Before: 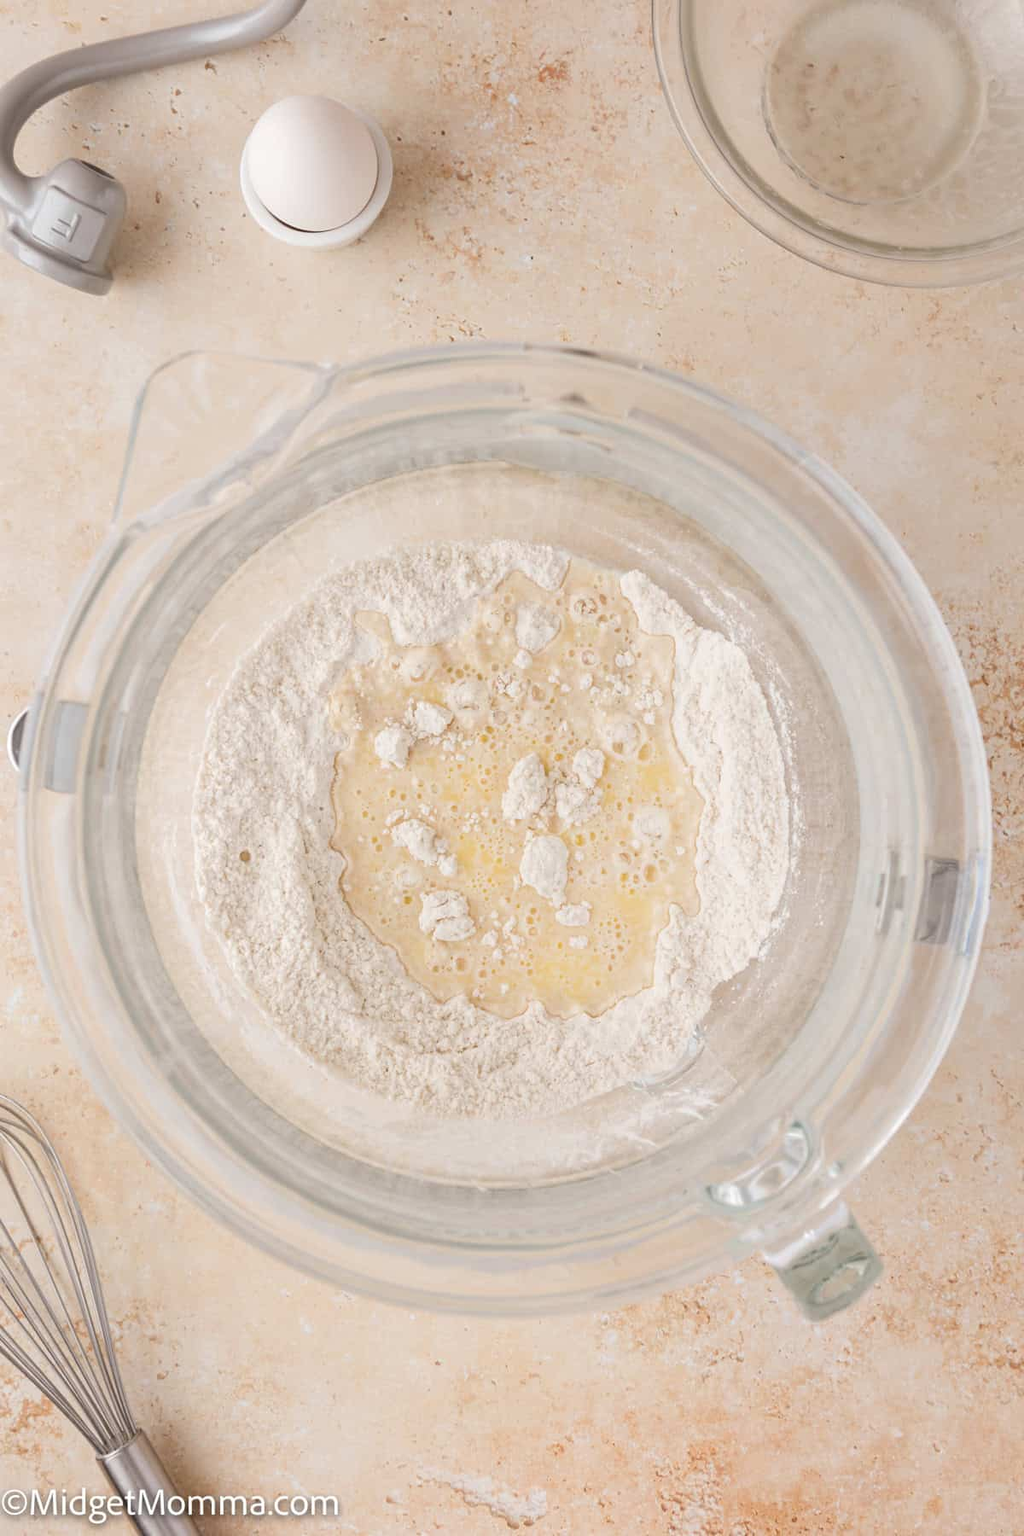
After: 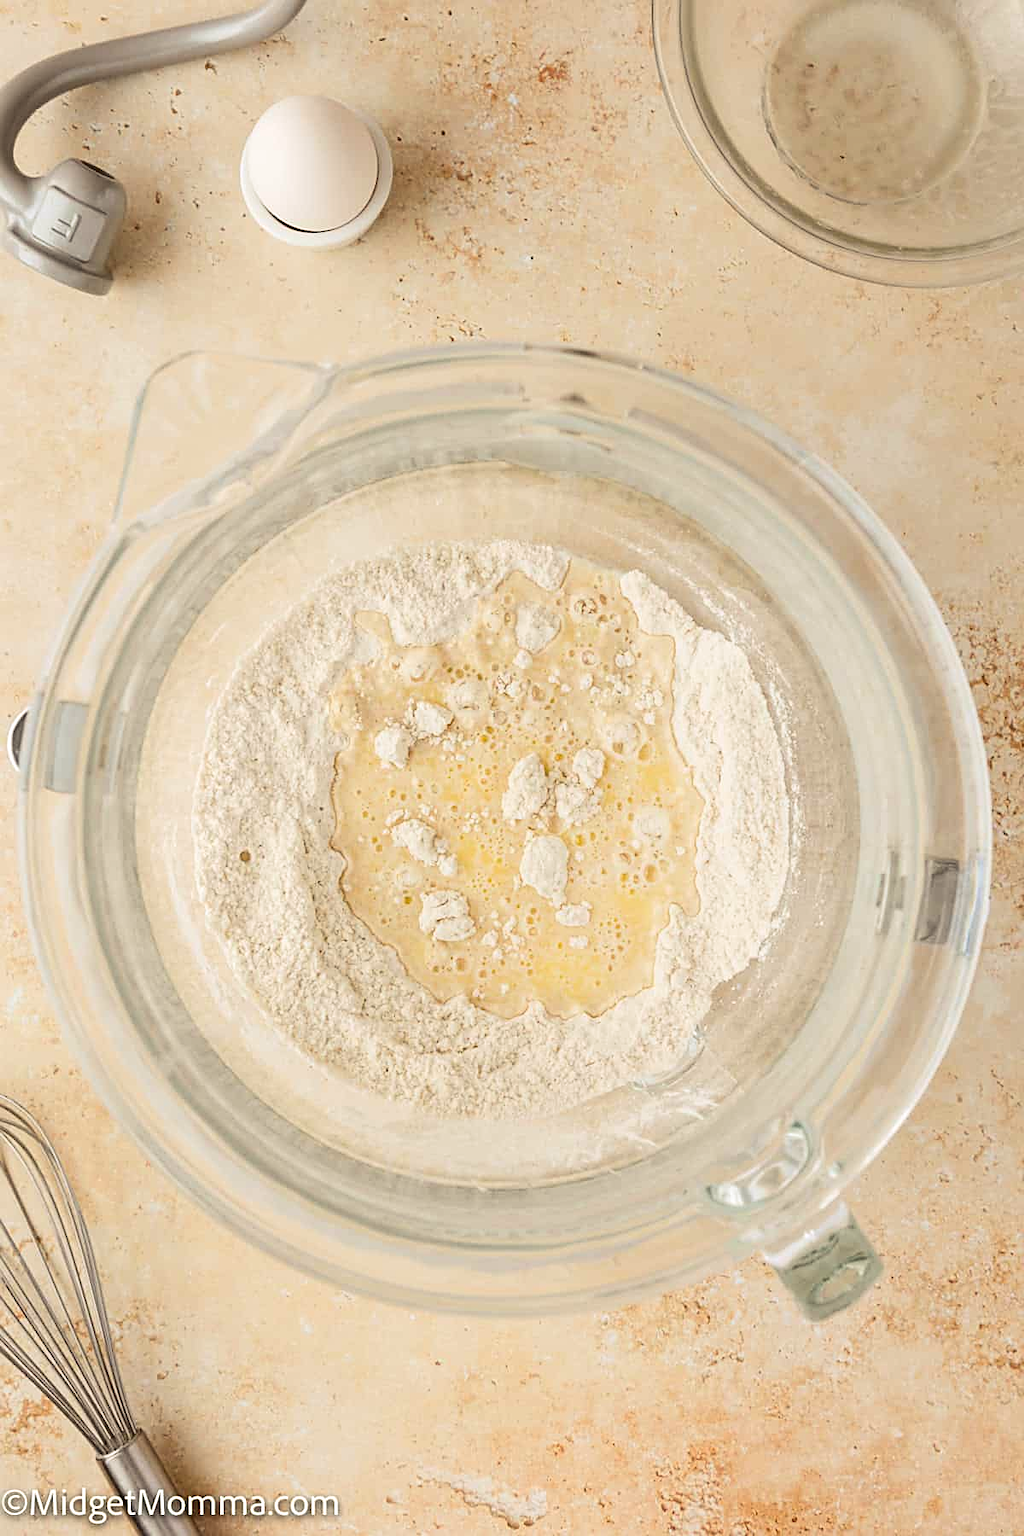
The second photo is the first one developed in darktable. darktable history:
sharpen: on, module defaults
rgb curve: curves: ch2 [(0, 0) (0.567, 0.512) (1, 1)], mode RGB, independent channels
contrast brightness saturation: contrast 0.19, brightness -0.11, saturation 0.21
